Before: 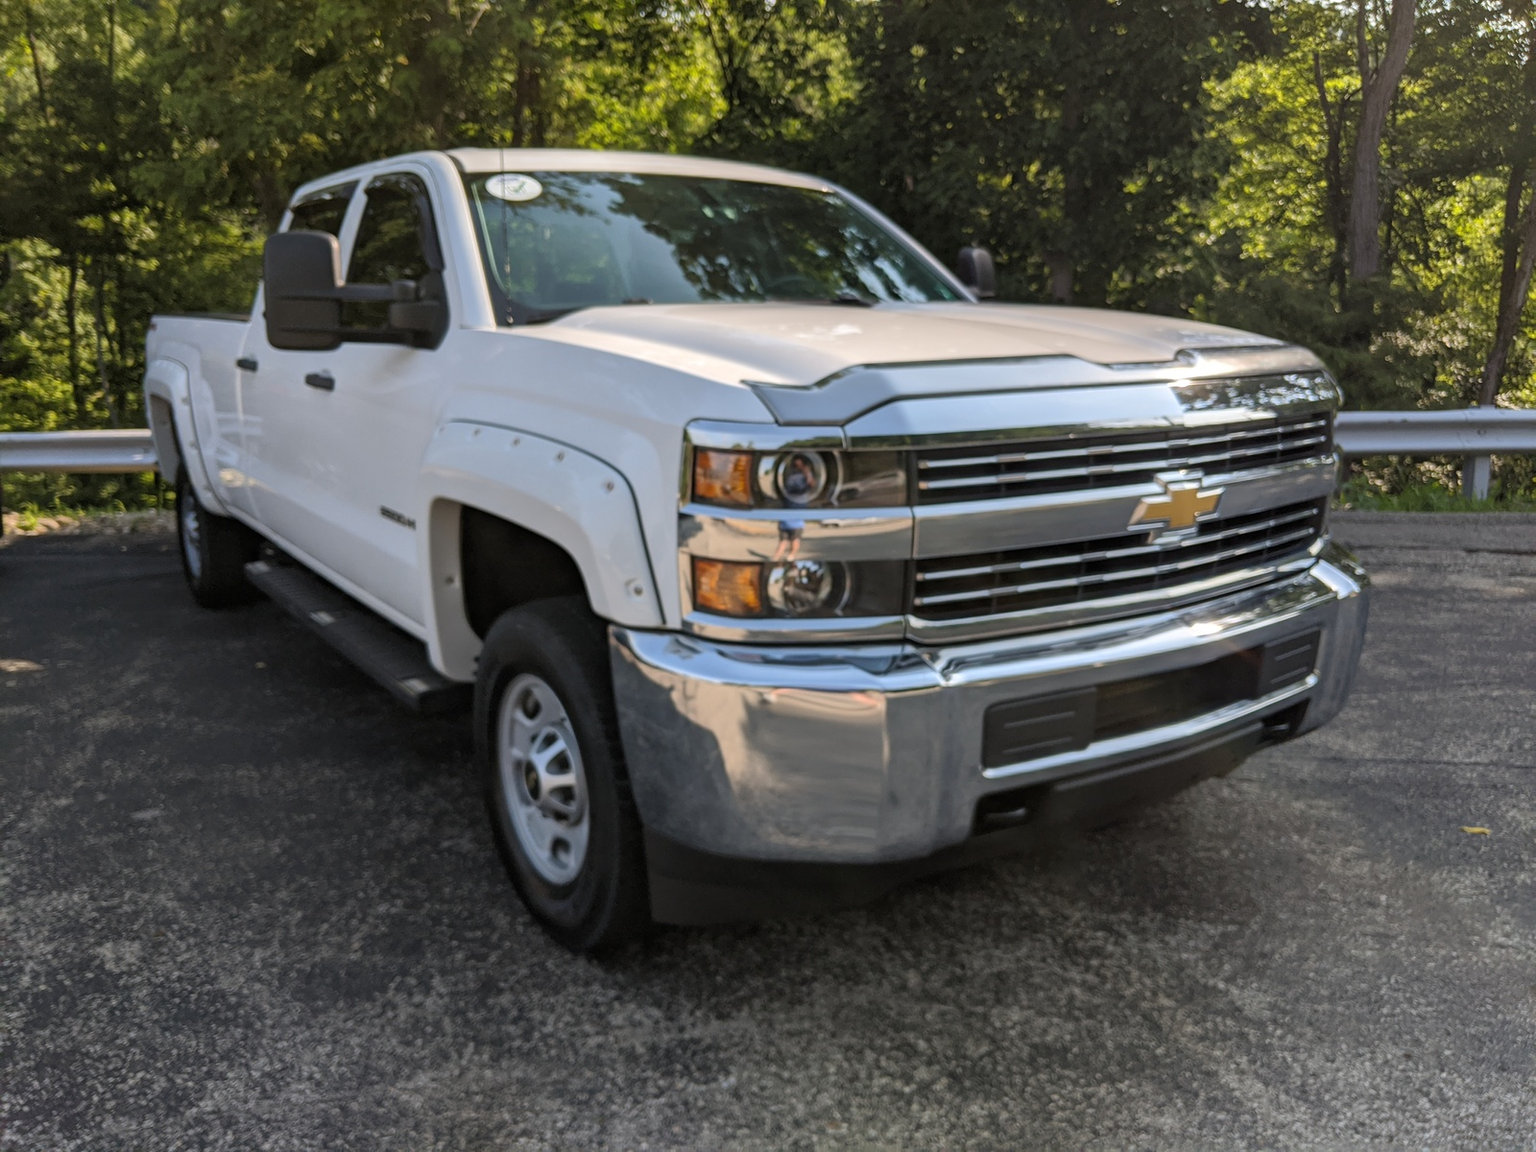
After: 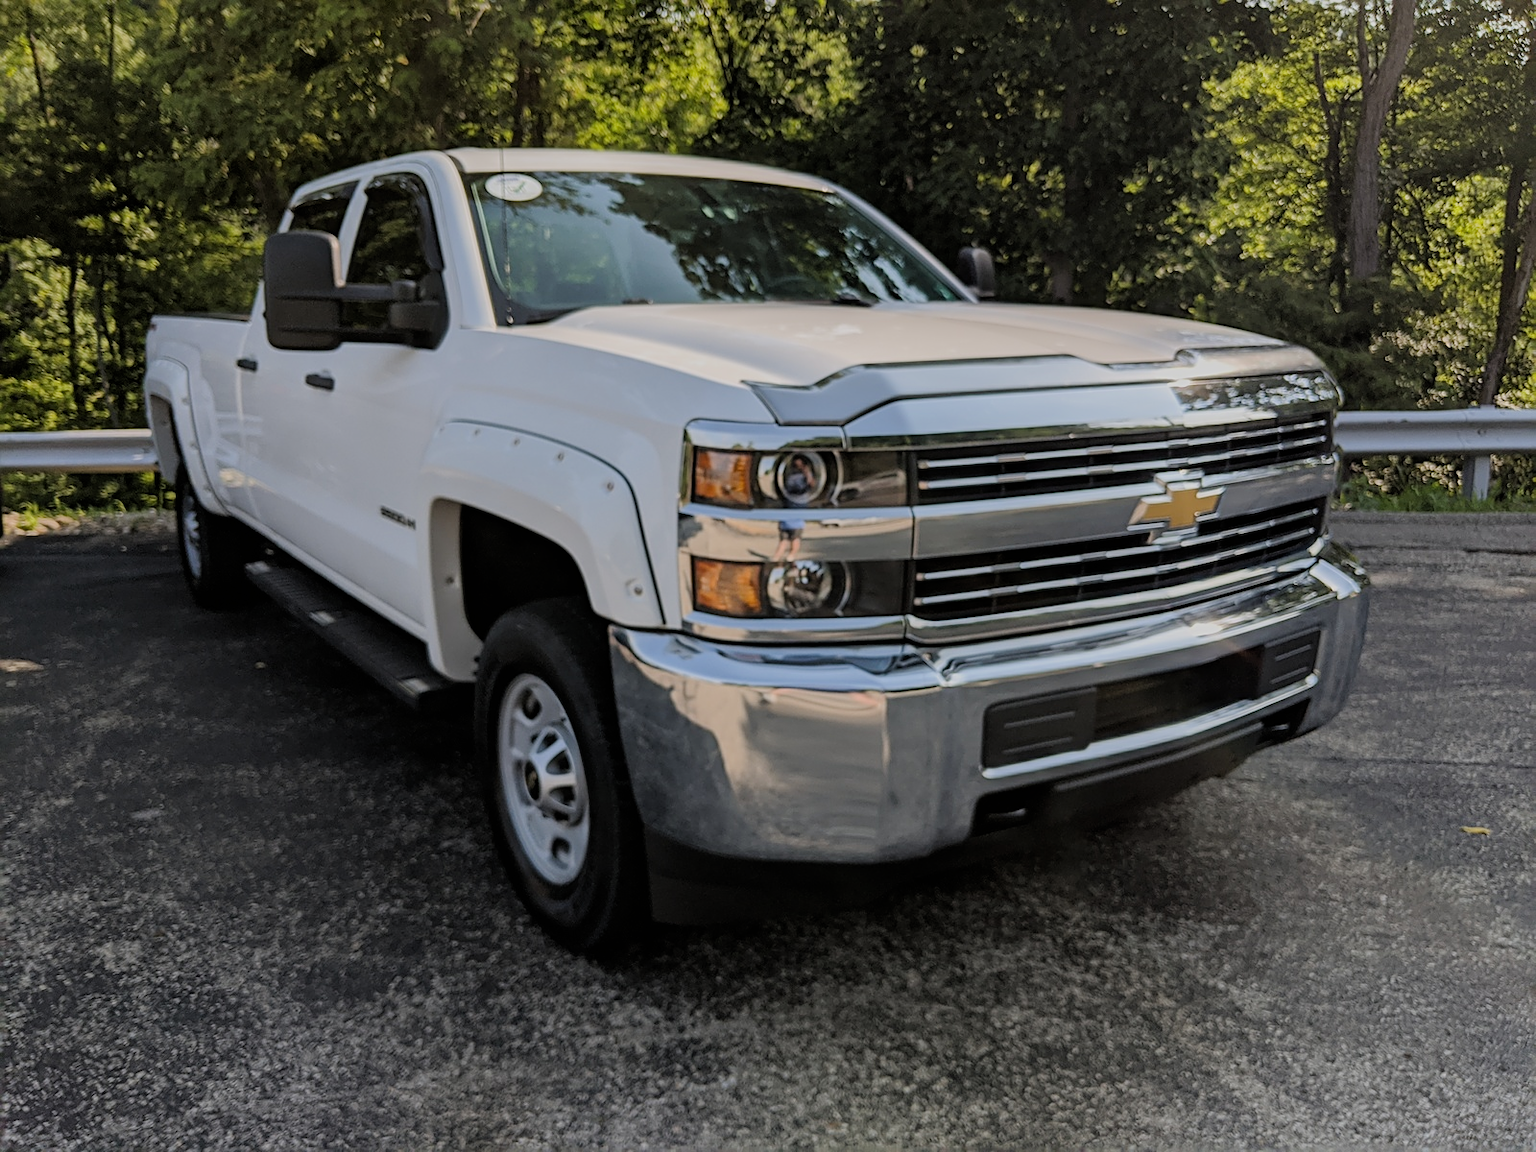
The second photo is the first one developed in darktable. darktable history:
sharpen: on, module defaults
filmic rgb: black relative exposure -7.32 EV, white relative exposure 5.09 EV, hardness 3.2
